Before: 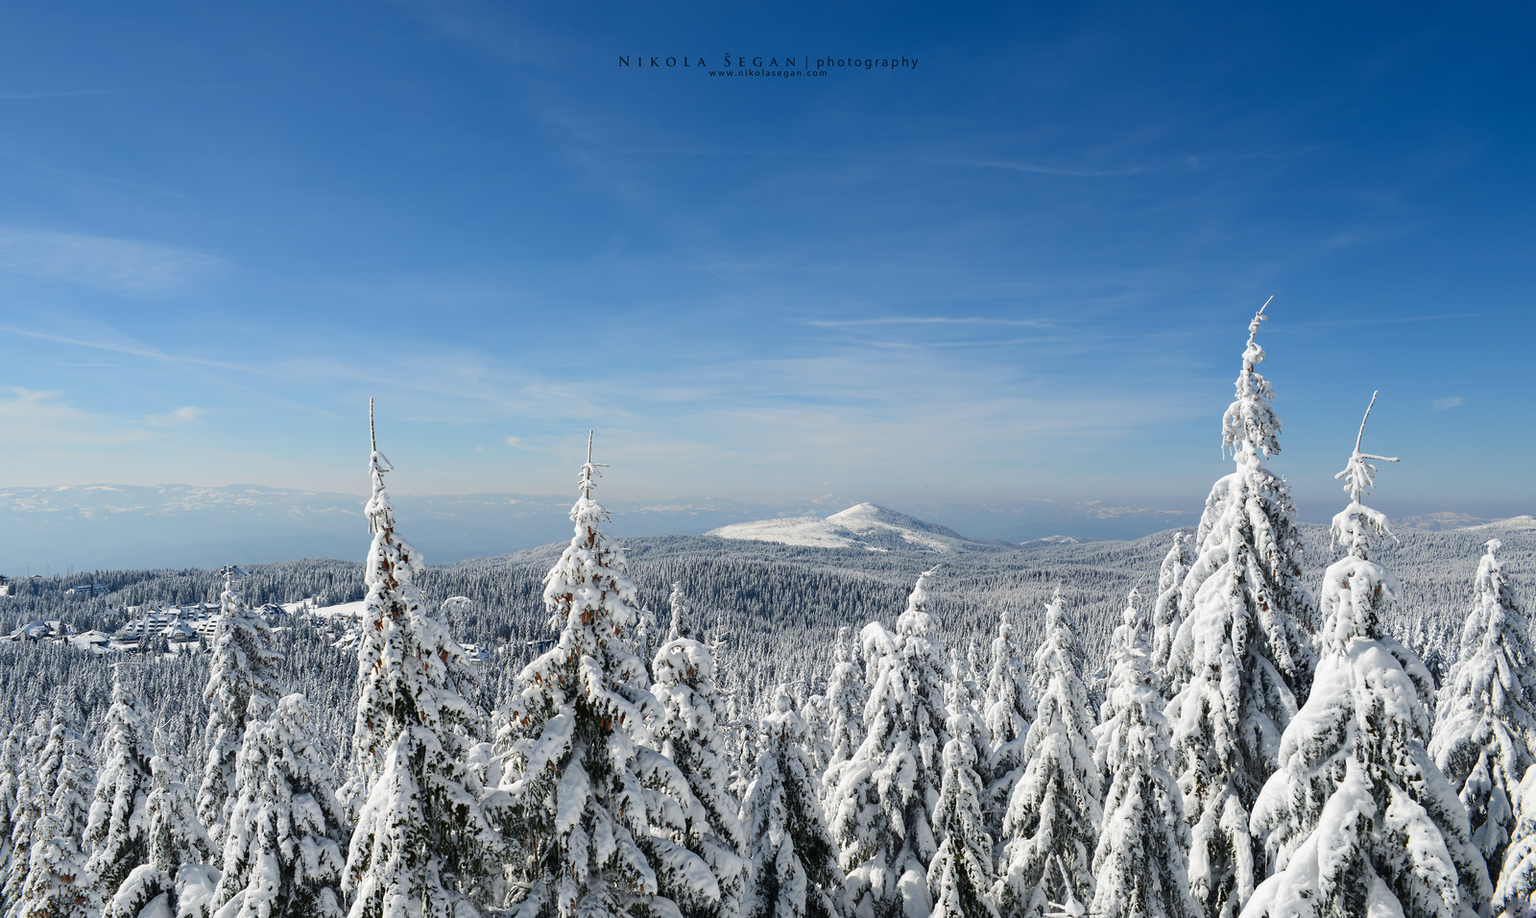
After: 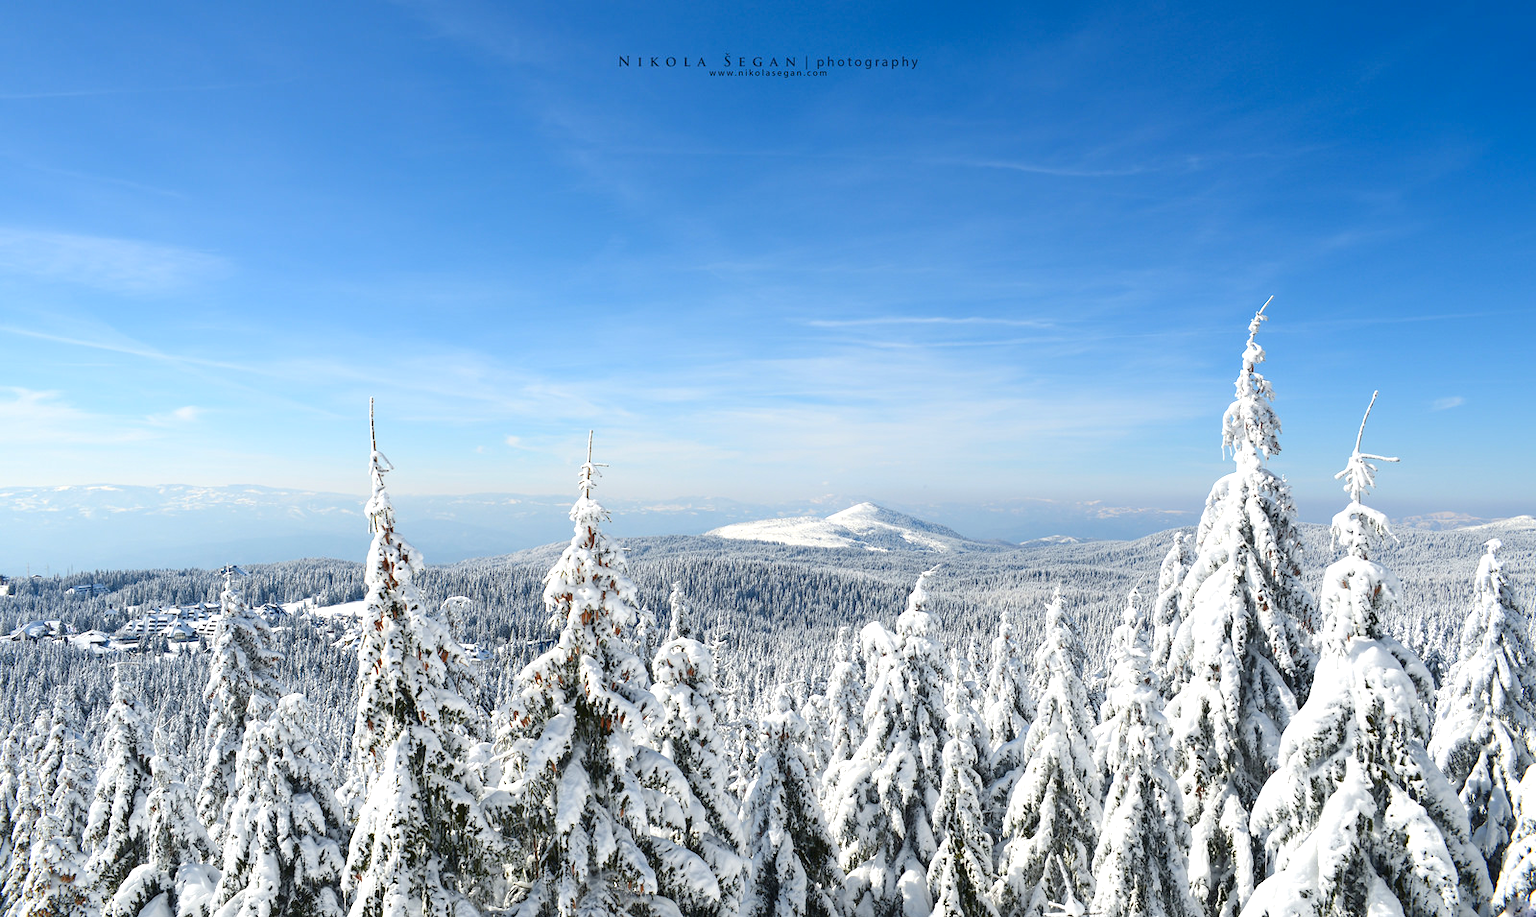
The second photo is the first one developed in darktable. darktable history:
exposure: black level correction 0, exposure 0.59 EV, compensate highlight preservation false
levels: levels [0, 0.478, 1]
